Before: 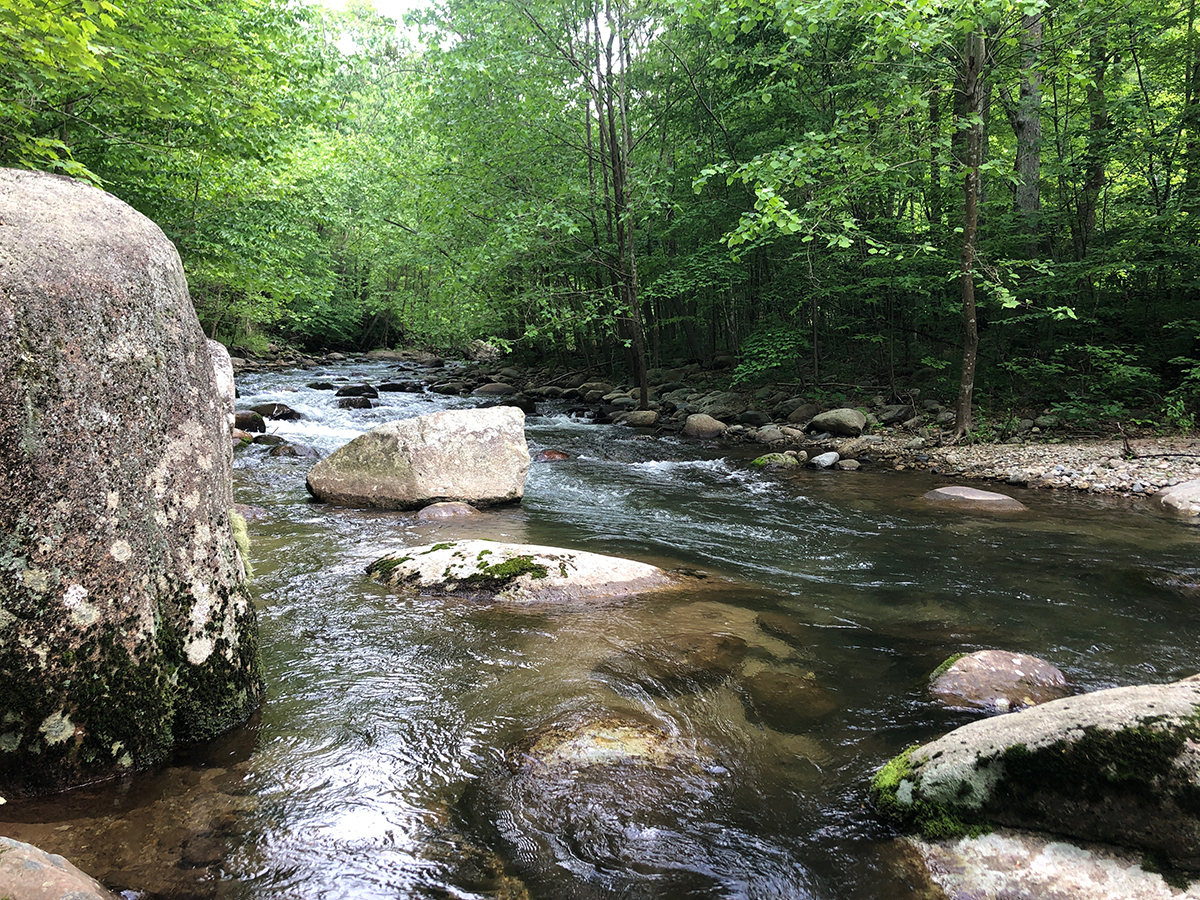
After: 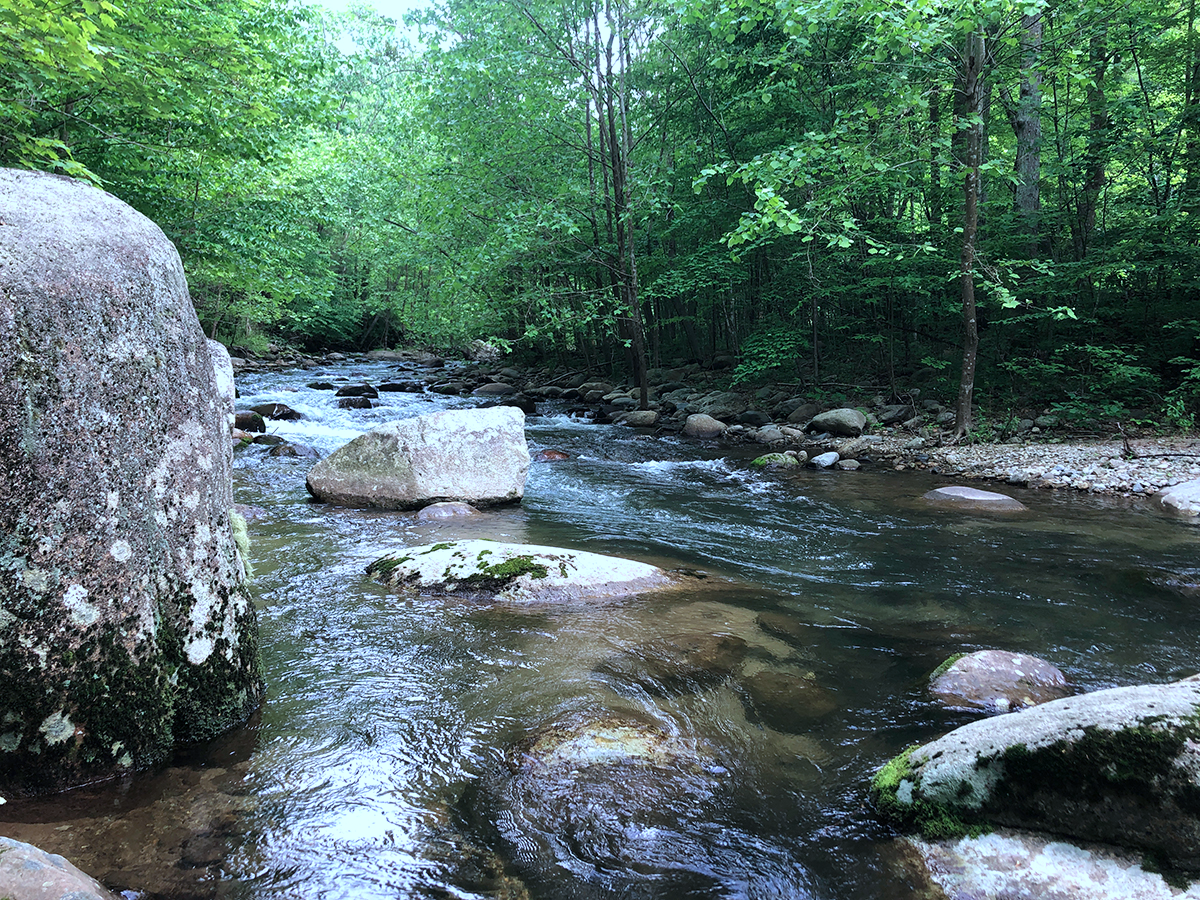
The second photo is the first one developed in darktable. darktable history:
color calibration: illuminant custom, x 0.388, y 0.387, temperature 3838.62 K
